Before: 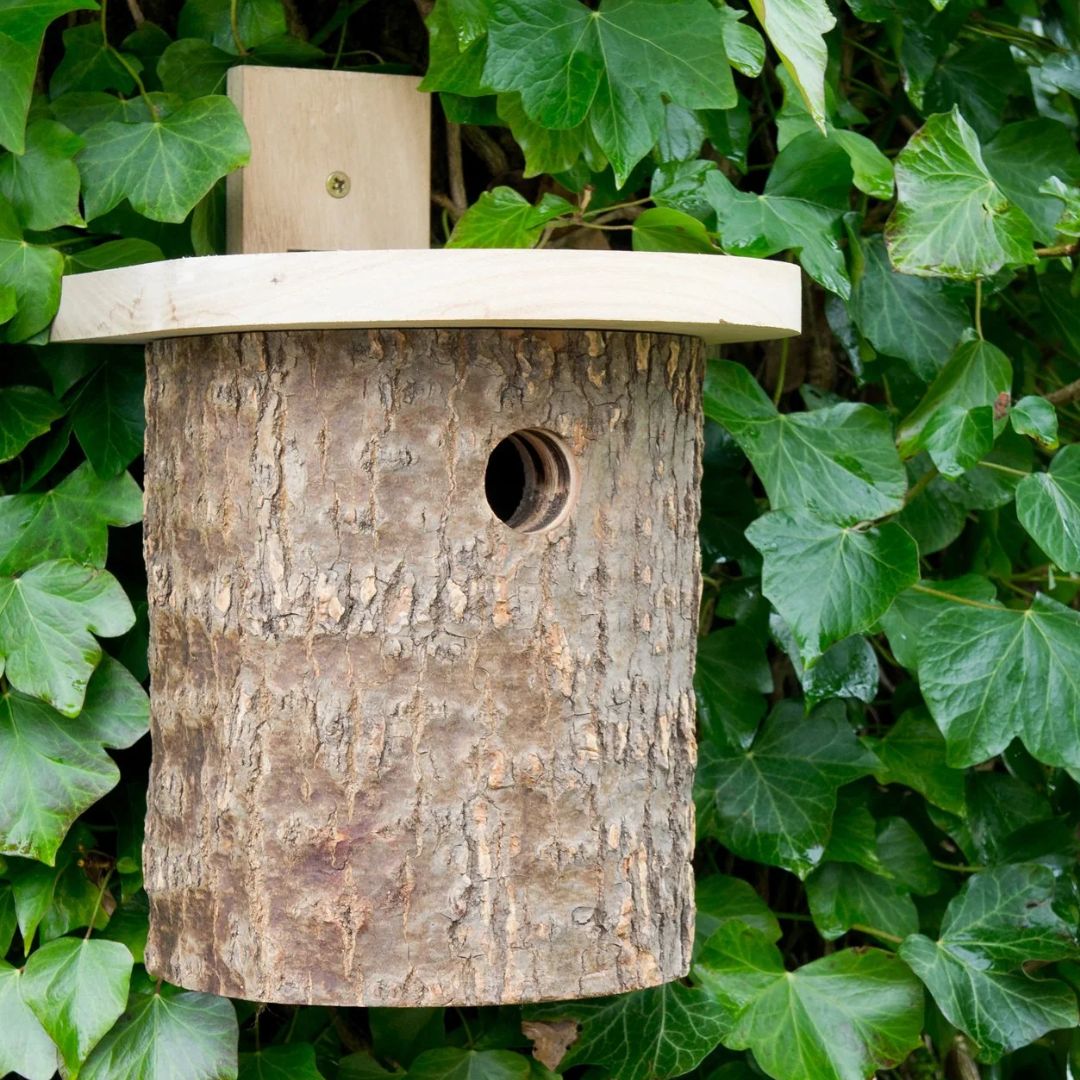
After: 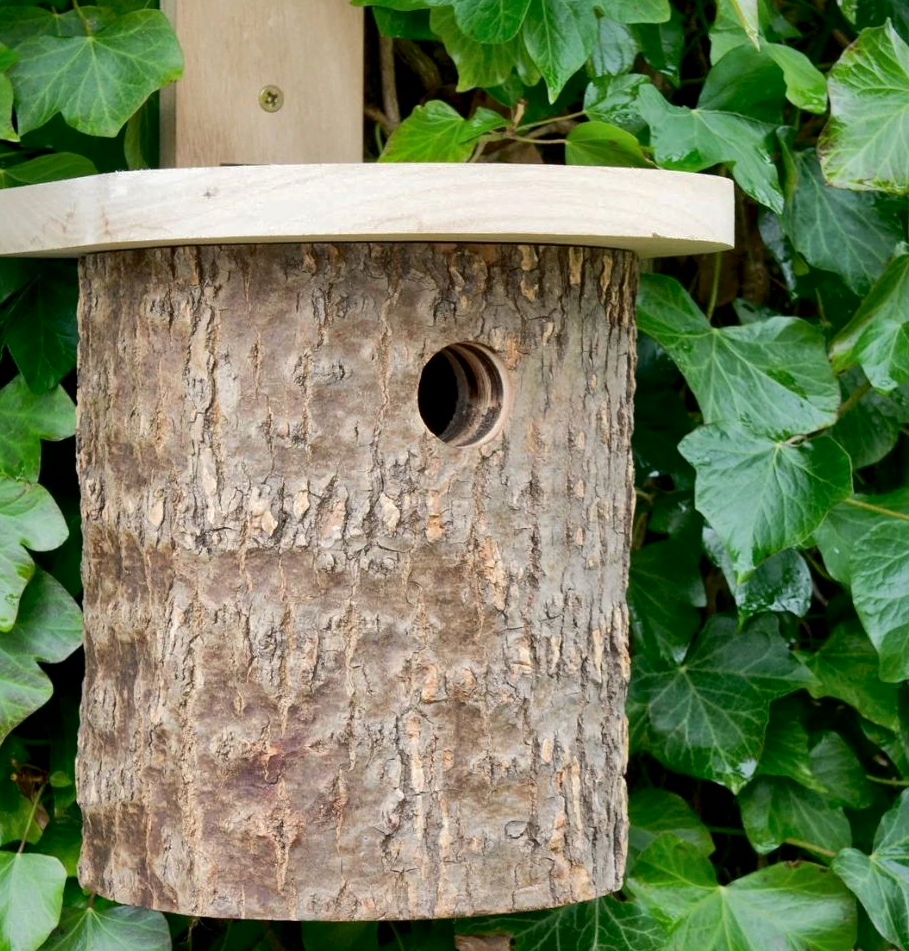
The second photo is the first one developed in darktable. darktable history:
exposure: black level correction 0, exposure 0 EV, compensate exposure bias true, compensate highlight preservation false
crop: left 6.22%, top 8.011%, right 9.524%, bottom 3.856%
tone curve: curves: ch0 [(0, 0) (0.003, 0.005) (0.011, 0.006) (0.025, 0.013) (0.044, 0.027) (0.069, 0.042) (0.1, 0.06) (0.136, 0.085) (0.177, 0.118) (0.224, 0.171) (0.277, 0.239) (0.335, 0.314) (0.399, 0.394) (0.468, 0.473) (0.543, 0.552) (0.623, 0.64) (0.709, 0.718) (0.801, 0.801) (0.898, 0.882) (1, 1)], color space Lab, independent channels, preserve colors none
shadows and highlights: on, module defaults
local contrast: mode bilateral grid, contrast 19, coarseness 50, detail 139%, midtone range 0.2
